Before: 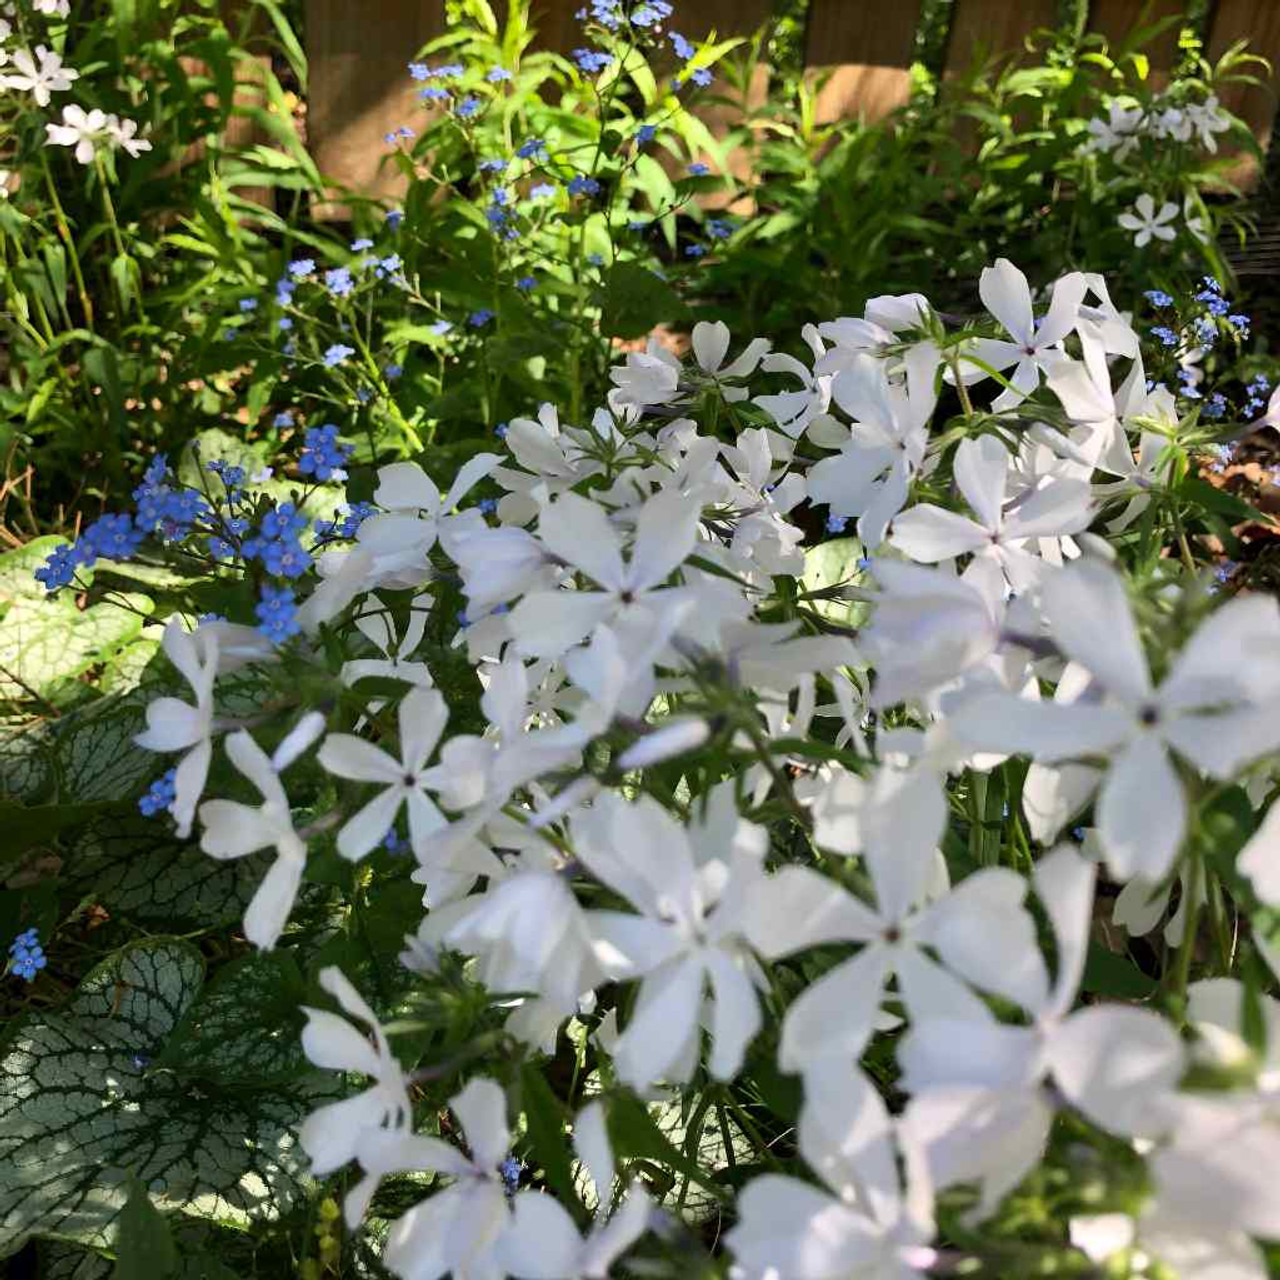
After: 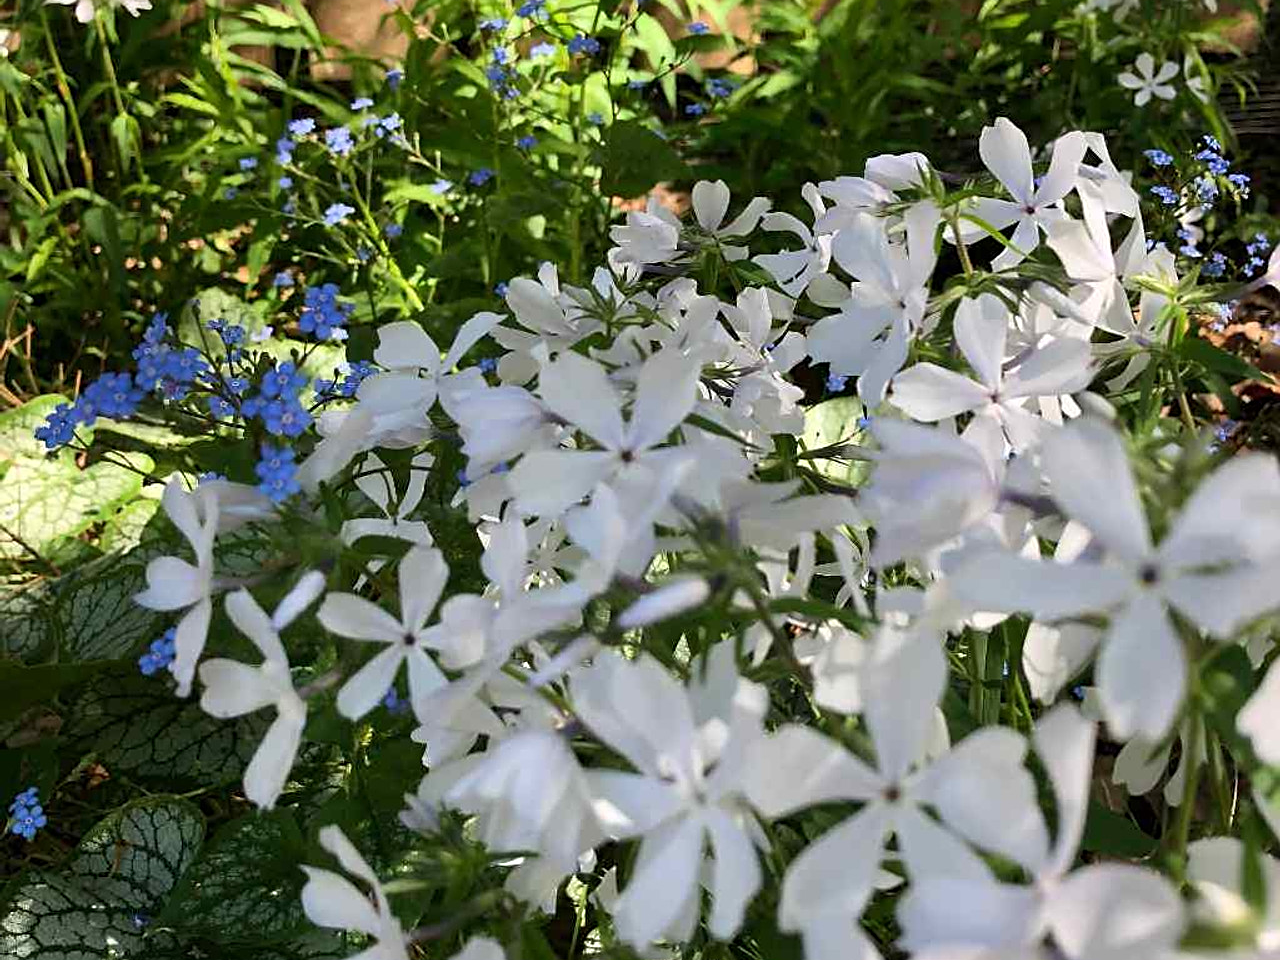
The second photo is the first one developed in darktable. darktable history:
sharpen: on, module defaults
crop: top 11.053%, bottom 13.875%
